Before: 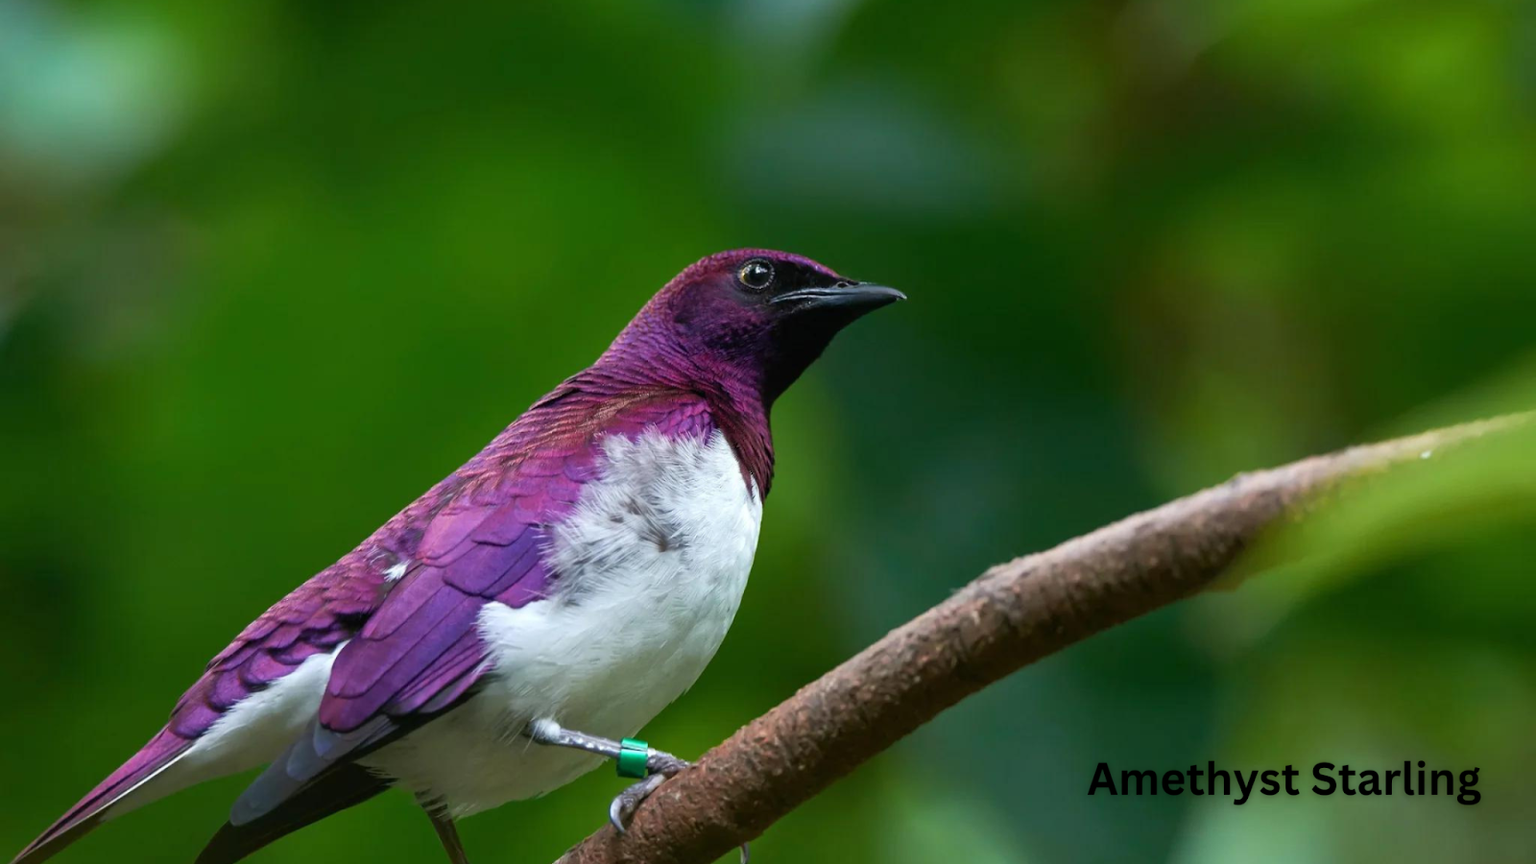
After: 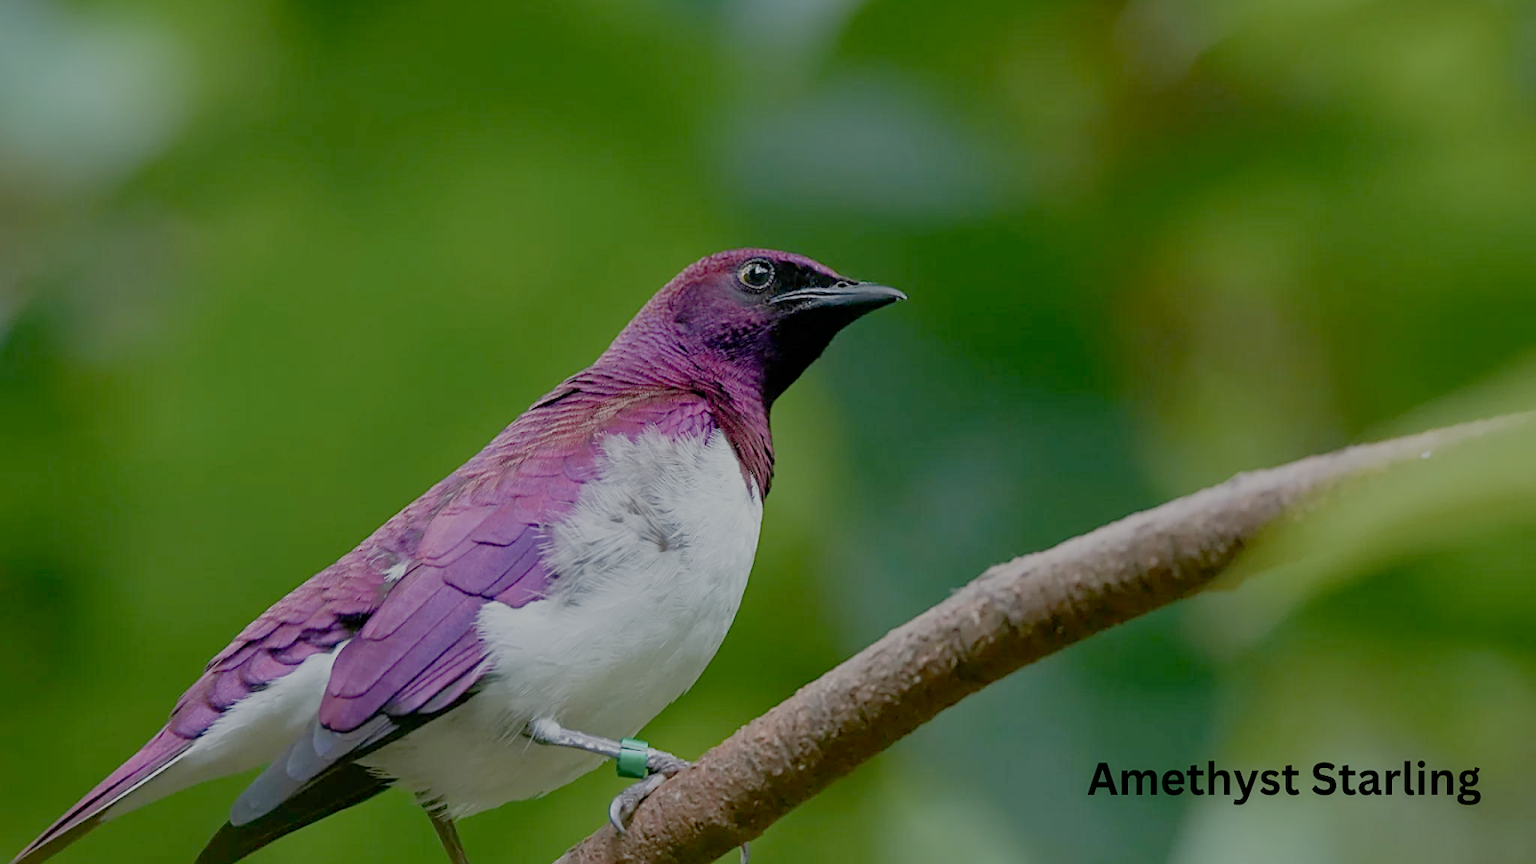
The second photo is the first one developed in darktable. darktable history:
filmic rgb: white relative exposure 8 EV, threshold 3 EV, structure ↔ texture 100%, target black luminance 0%, hardness 2.44, latitude 76.53%, contrast 0.562, shadows ↔ highlights balance 0%, preserve chrominance no, color science v4 (2020), iterations of high-quality reconstruction 10, type of noise poissonian, enable highlight reconstruction true
exposure: exposure 0.4 EV, compensate highlight preservation false
sharpen: on, module defaults
